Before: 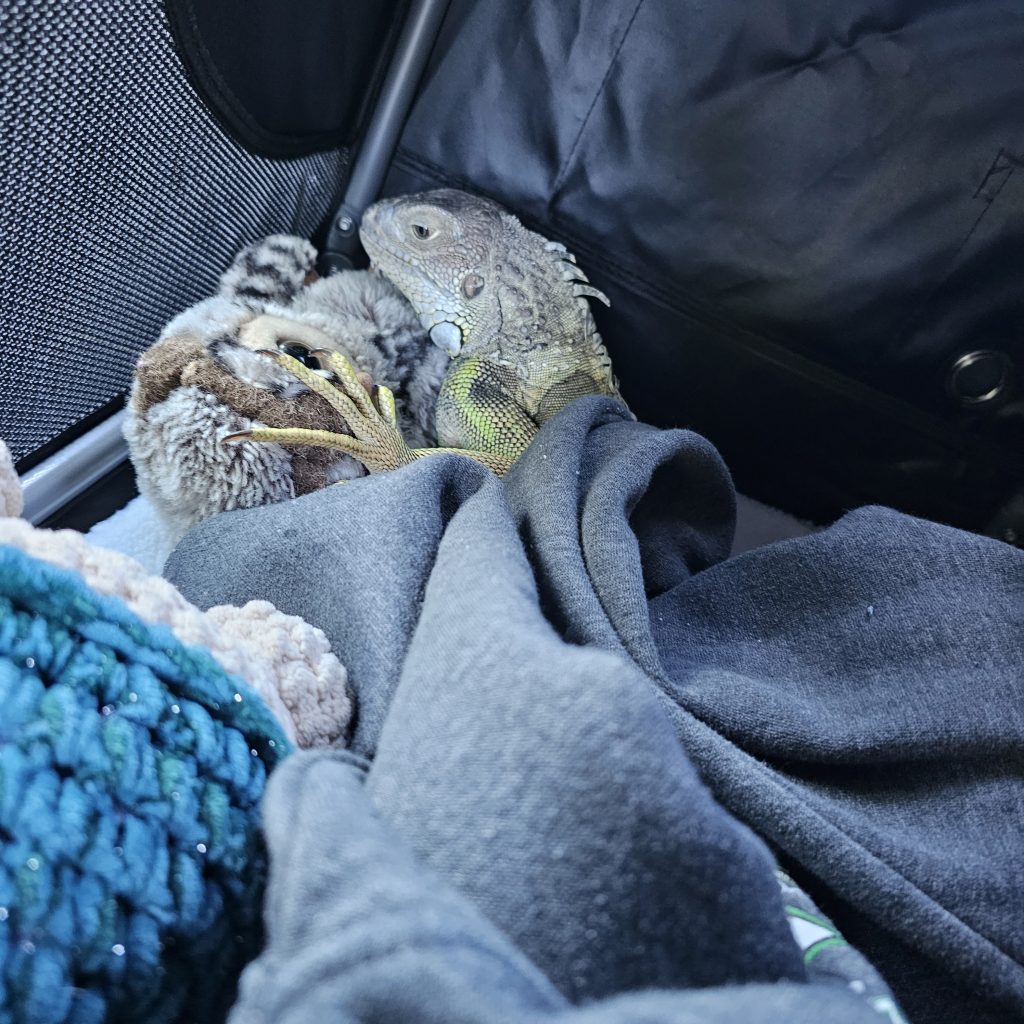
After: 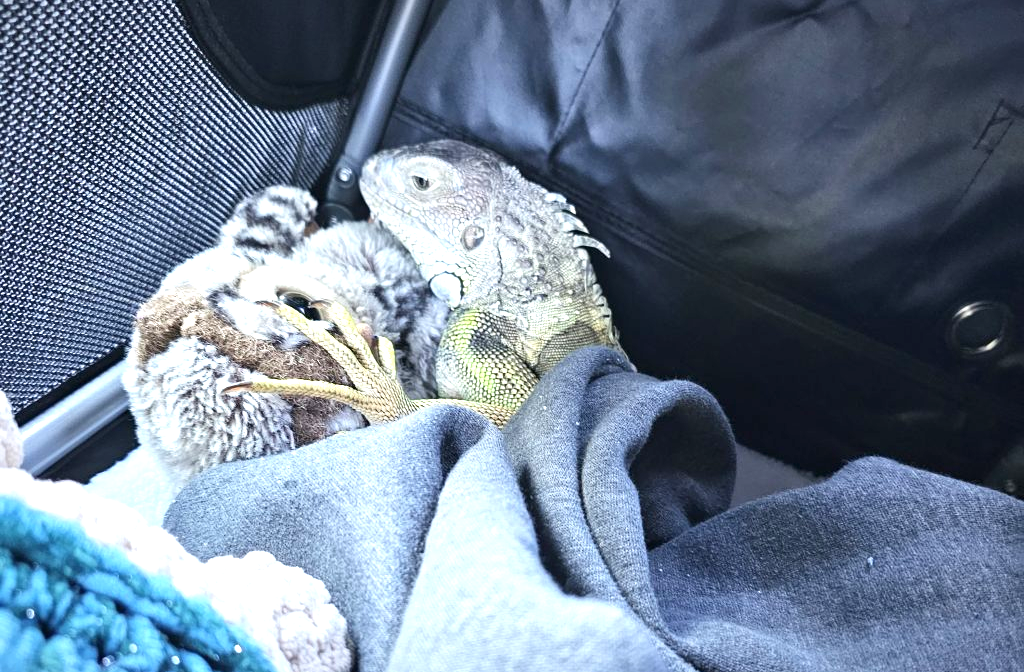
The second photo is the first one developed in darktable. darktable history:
exposure: black level correction 0, exposure 1.1 EV, compensate exposure bias true, compensate highlight preservation false
crop and rotate: top 4.848%, bottom 29.503%
vignetting: fall-off start 80.87%, fall-off radius 61.59%, brightness -0.384, saturation 0.007, center (0, 0.007), automatic ratio true, width/height ratio 1.418
